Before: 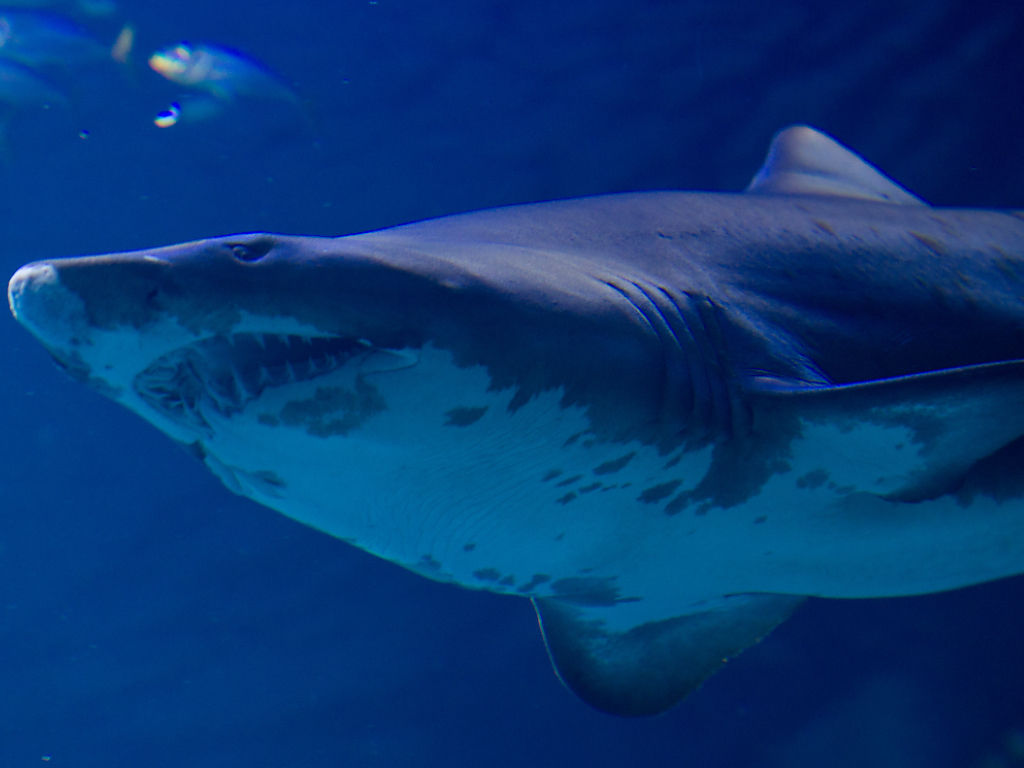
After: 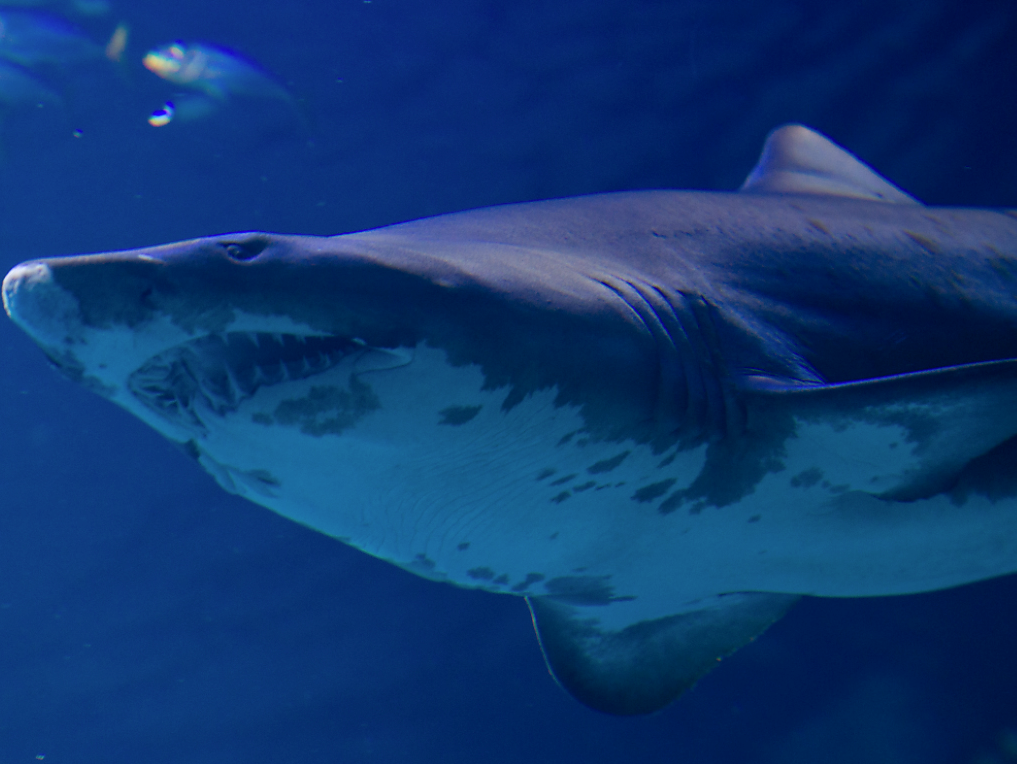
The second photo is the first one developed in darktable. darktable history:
crop and rotate: left 0.614%, top 0.179%, bottom 0.309%
color balance: lift [1, 0.998, 1.001, 1.002], gamma [1, 1.02, 1, 0.98], gain [1, 1.02, 1.003, 0.98]
